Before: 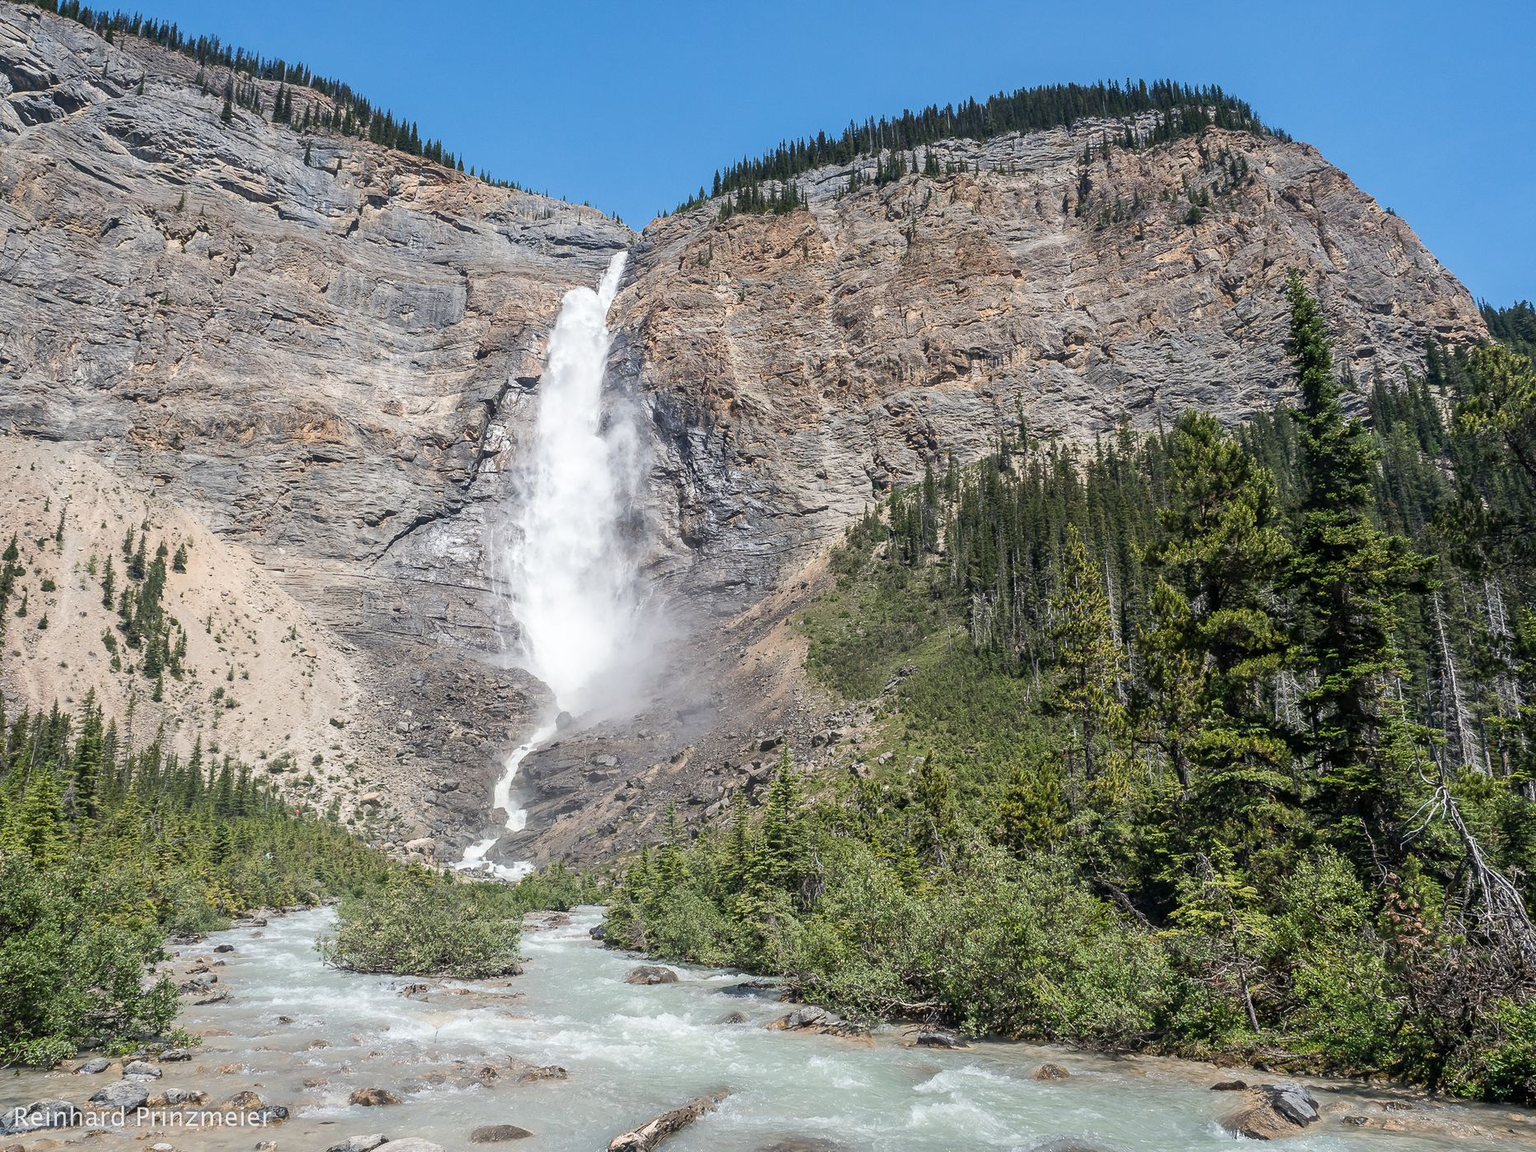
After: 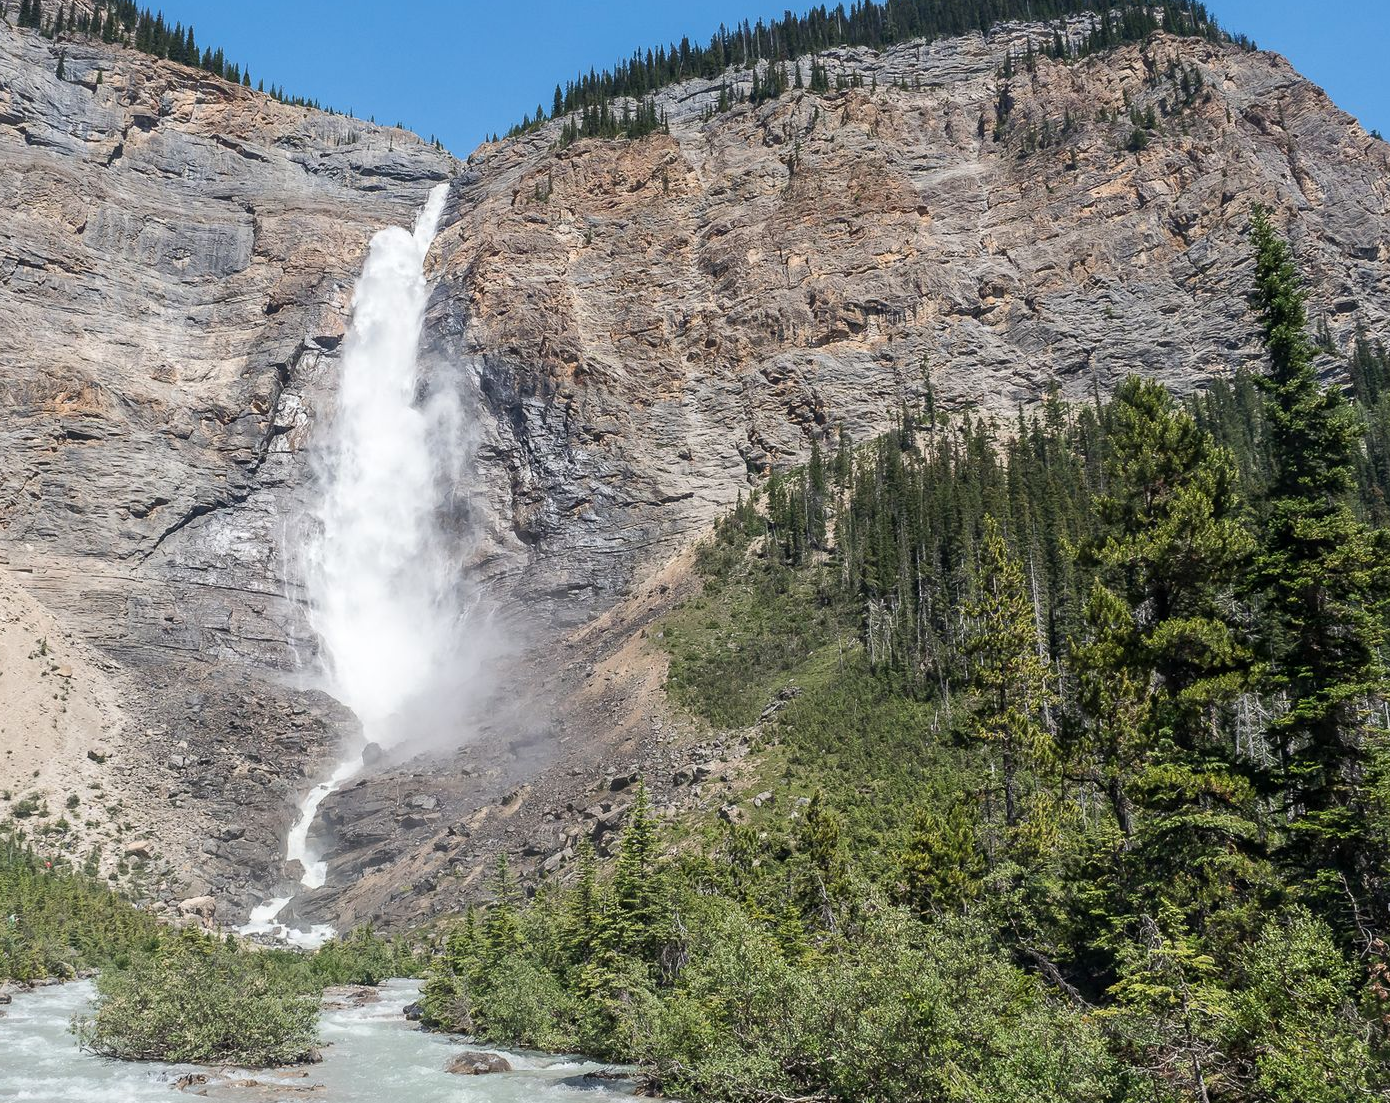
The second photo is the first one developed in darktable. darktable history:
crop: left 16.812%, top 8.728%, right 8.693%, bottom 12.465%
